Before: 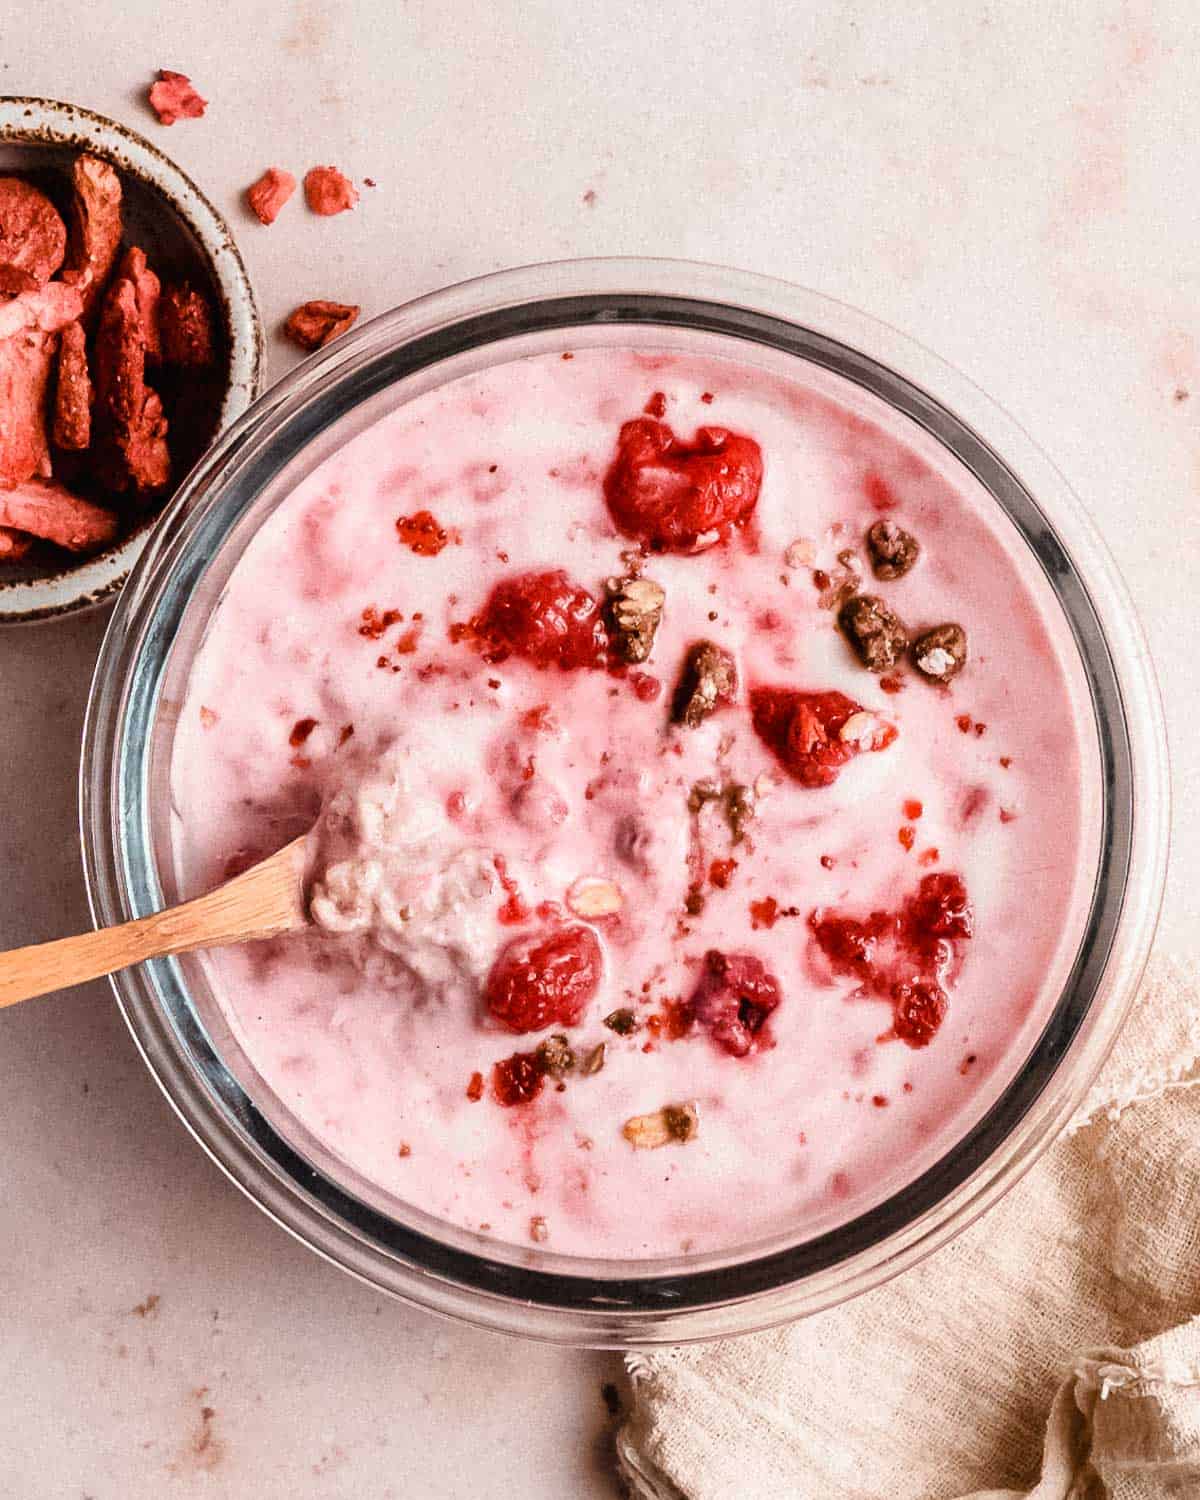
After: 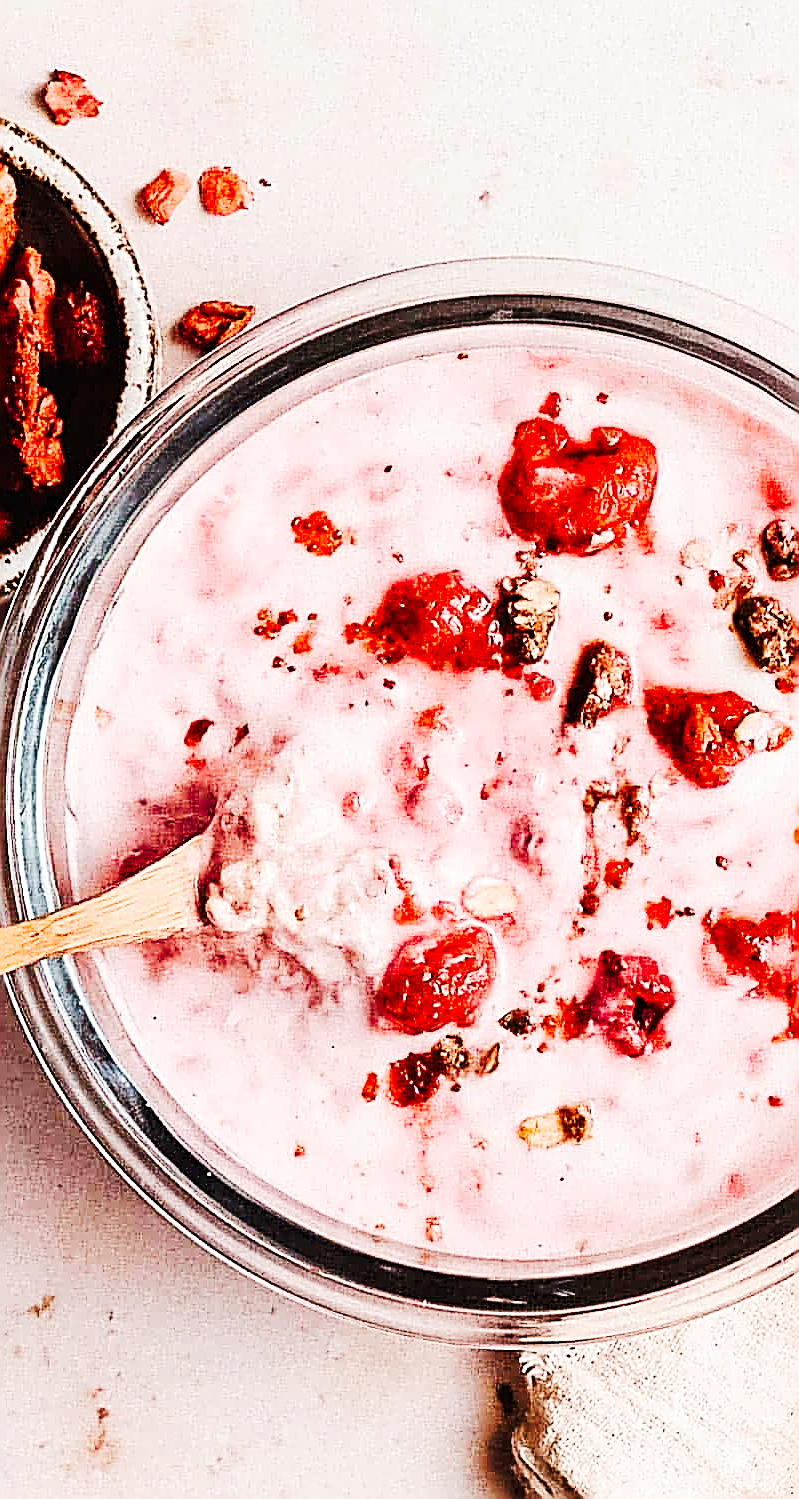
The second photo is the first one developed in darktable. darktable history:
tone curve: curves: ch0 [(0, 0) (0.003, 0.005) (0.011, 0.011) (0.025, 0.02) (0.044, 0.03) (0.069, 0.041) (0.1, 0.062) (0.136, 0.089) (0.177, 0.135) (0.224, 0.189) (0.277, 0.259) (0.335, 0.373) (0.399, 0.499) (0.468, 0.622) (0.543, 0.724) (0.623, 0.807) (0.709, 0.868) (0.801, 0.916) (0.898, 0.964) (1, 1)], preserve colors none
crop and rotate: left 8.786%, right 24.548%
sharpen: amount 1.861
